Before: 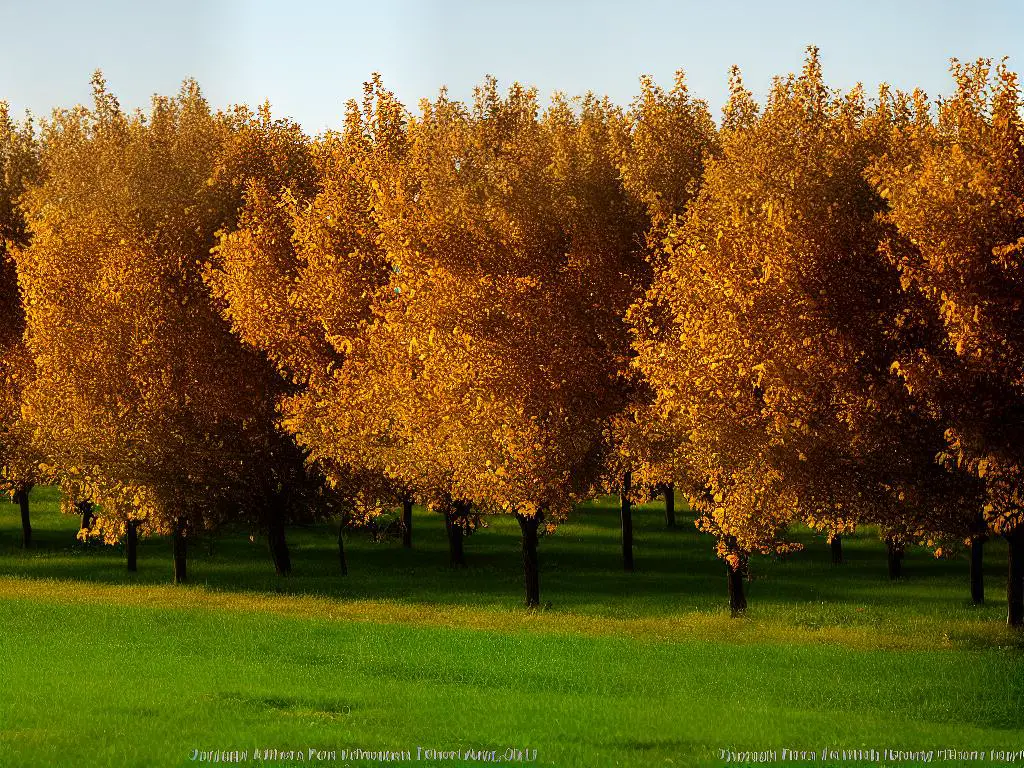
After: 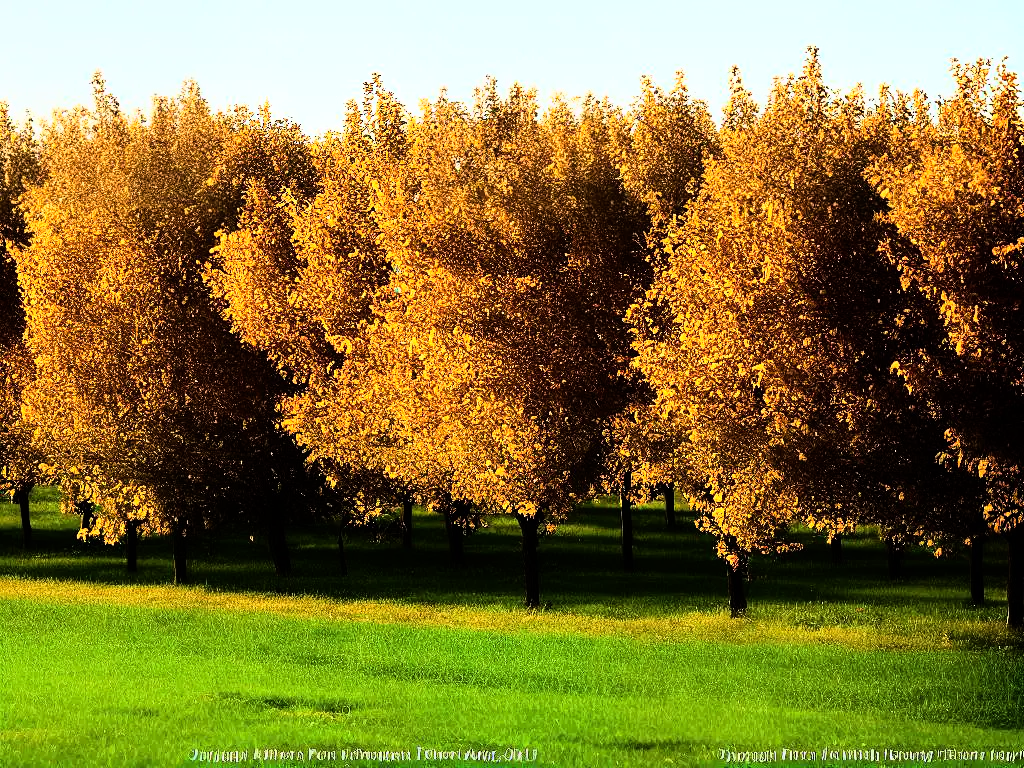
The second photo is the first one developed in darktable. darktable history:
base curve: curves: ch0 [(0, 0) (0.472, 0.455) (1, 1)], preserve colors none
rgb curve: curves: ch0 [(0, 0) (0.21, 0.15) (0.24, 0.21) (0.5, 0.75) (0.75, 0.96) (0.89, 0.99) (1, 1)]; ch1 [(0, 0.02) (0.21, 0.13) (0.25, 0.2) (0.5, 0.67) (0.75, 0.9) (0.89, 0.97) (1, 1)]; ch2 [(0, 0.02) (0.21, 0.13) (0.25, 0.2) (0.5, 0.67) (0.75, 0.9) (0.89, 0.97) (1, 1)], compensate middle gray true
